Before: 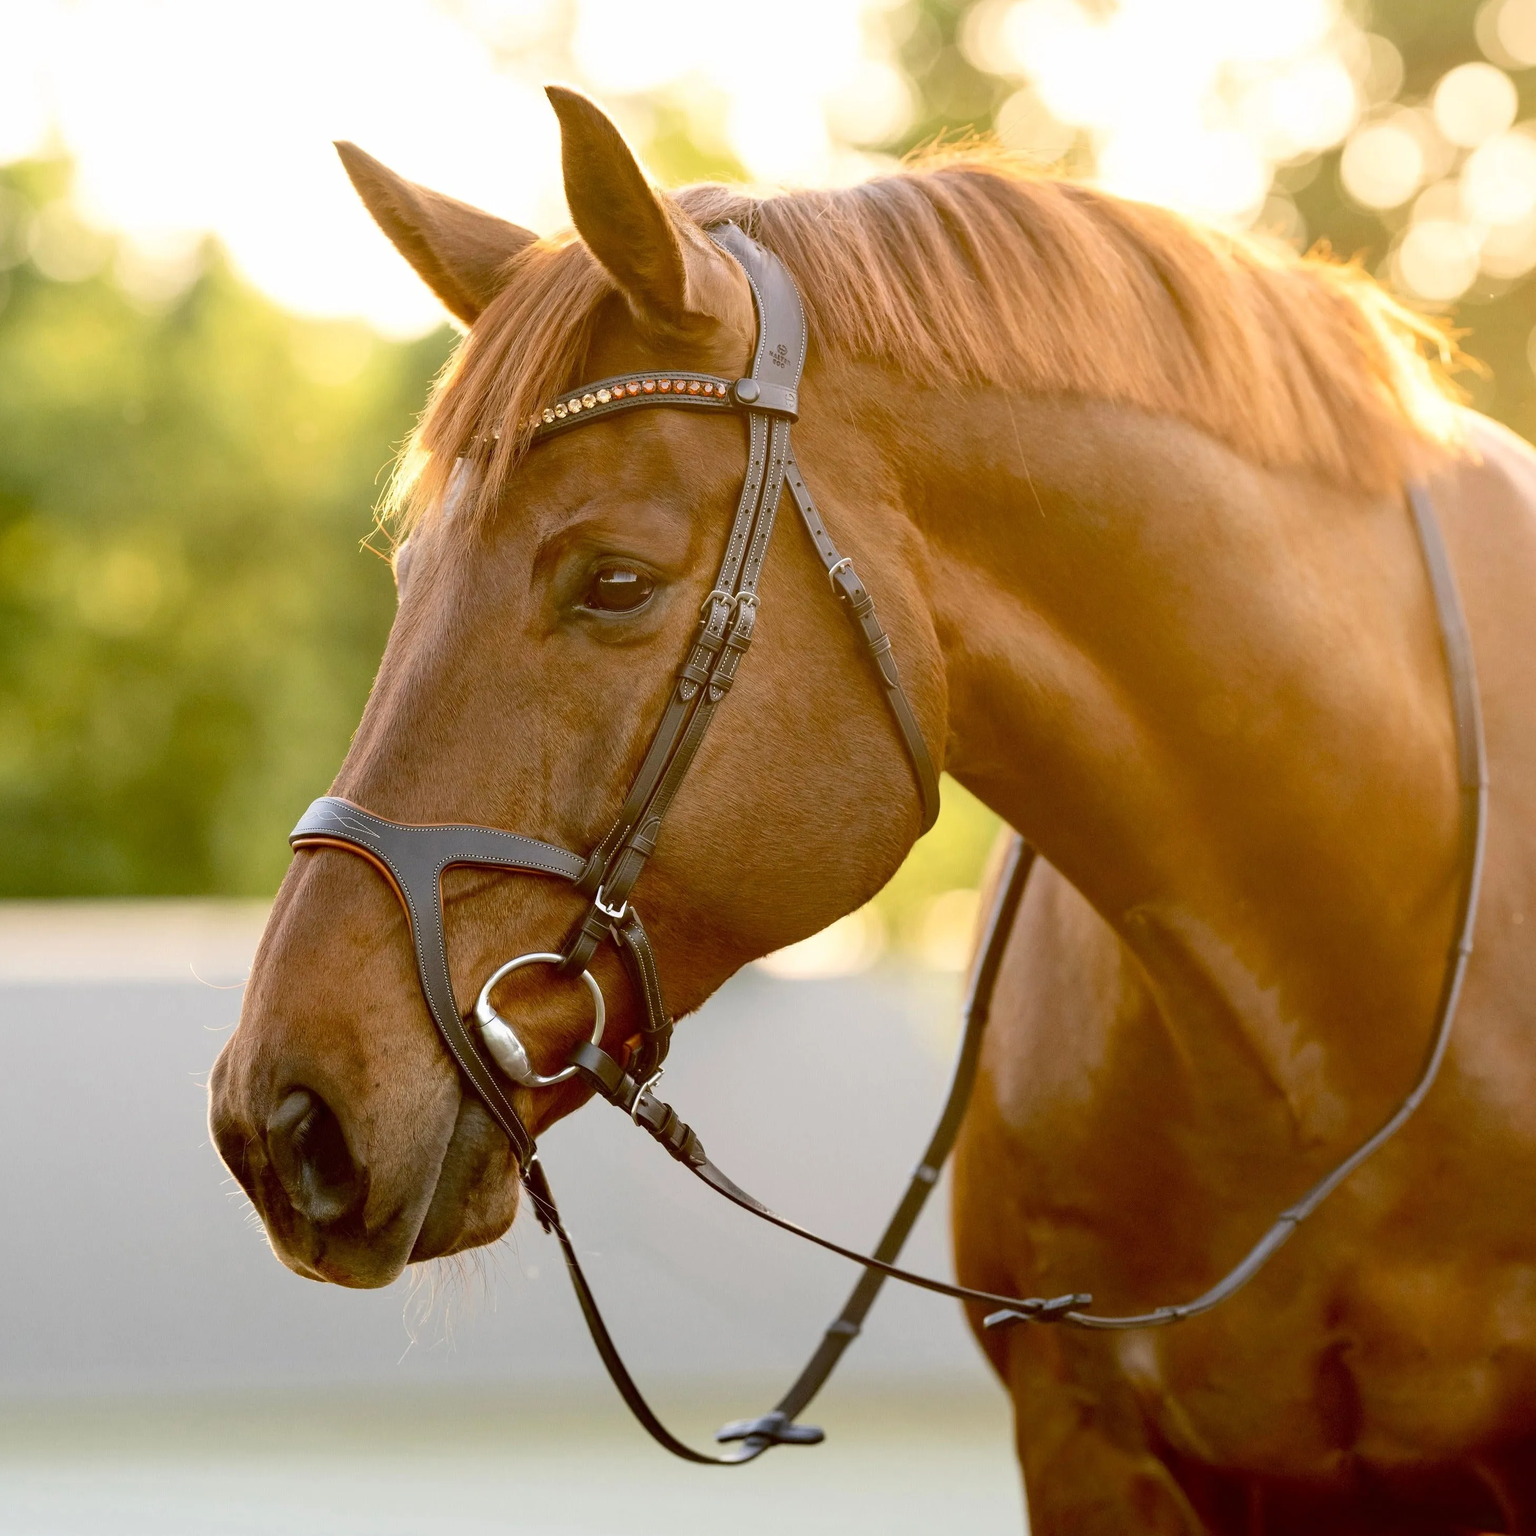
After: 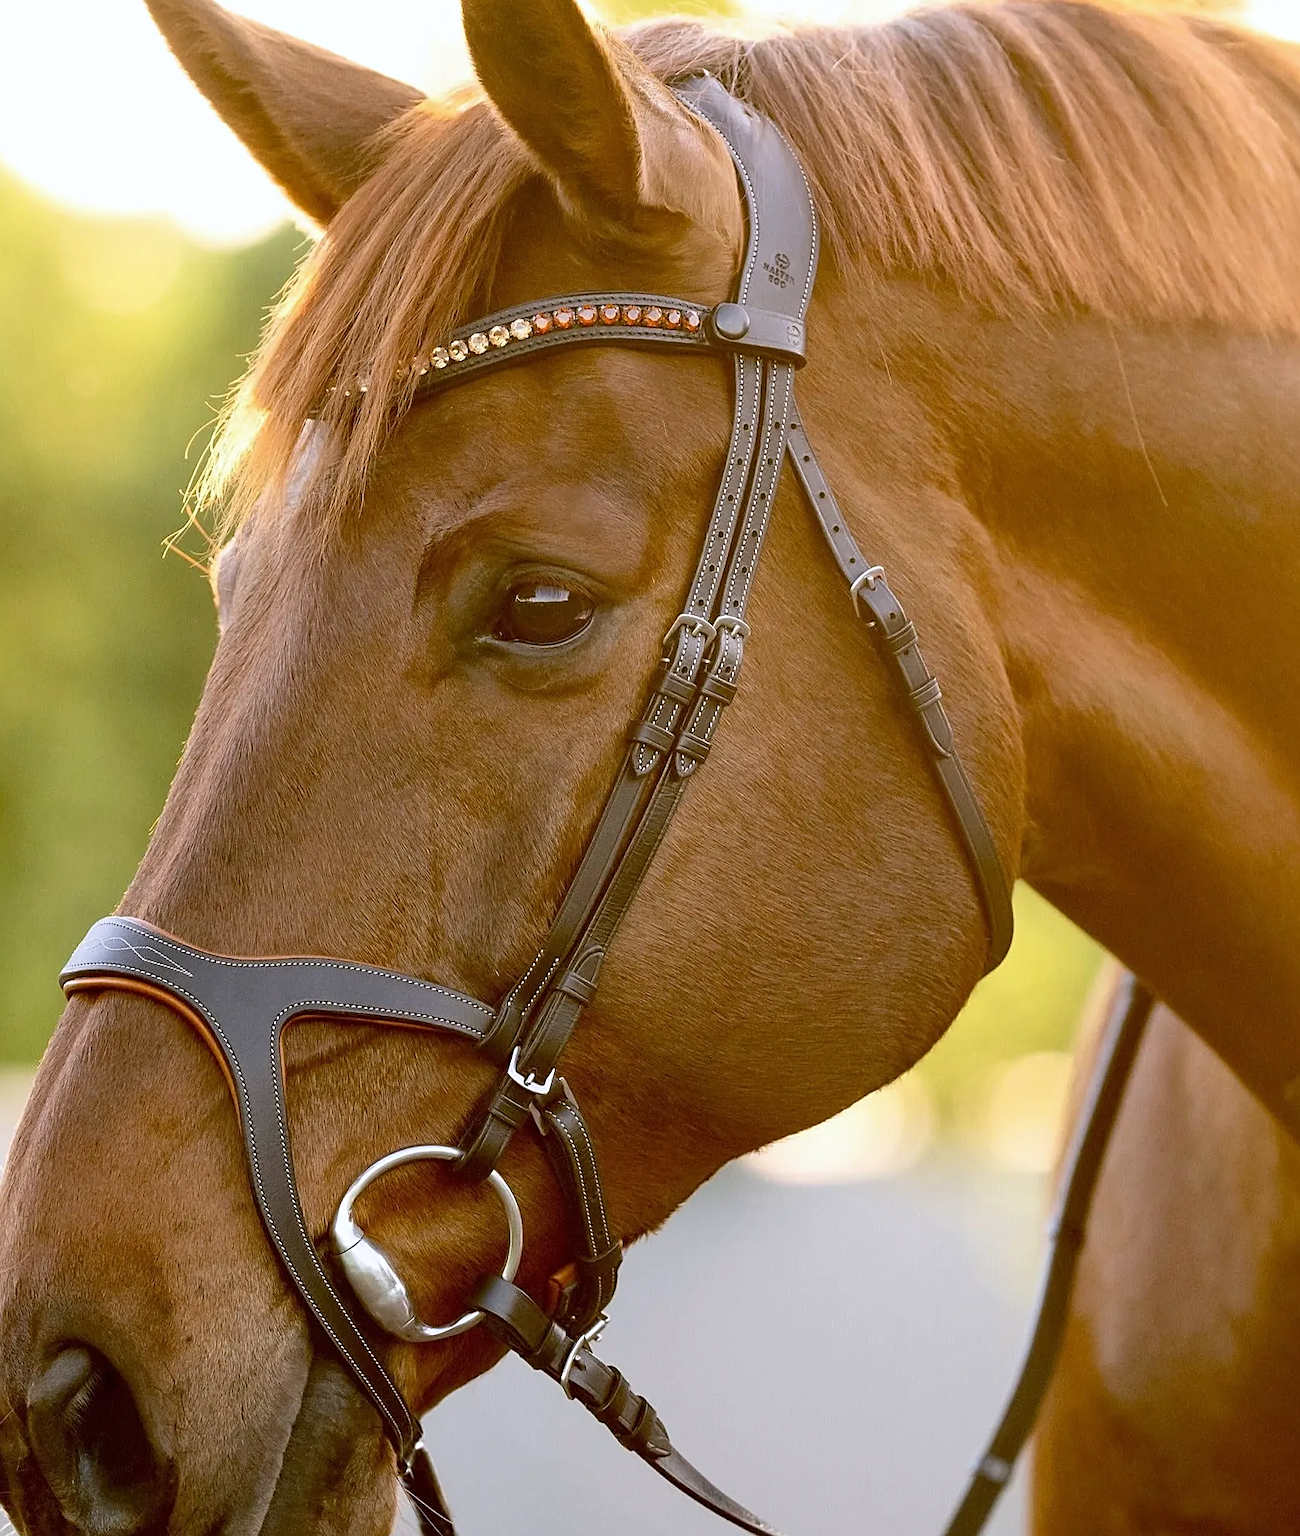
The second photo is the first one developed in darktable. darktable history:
crop: left 16.202%, top 11.208%, right 26.045%, bottom 20.557%
white balance: red 0.984, blue 1.059
sharpen: on, module defaults
